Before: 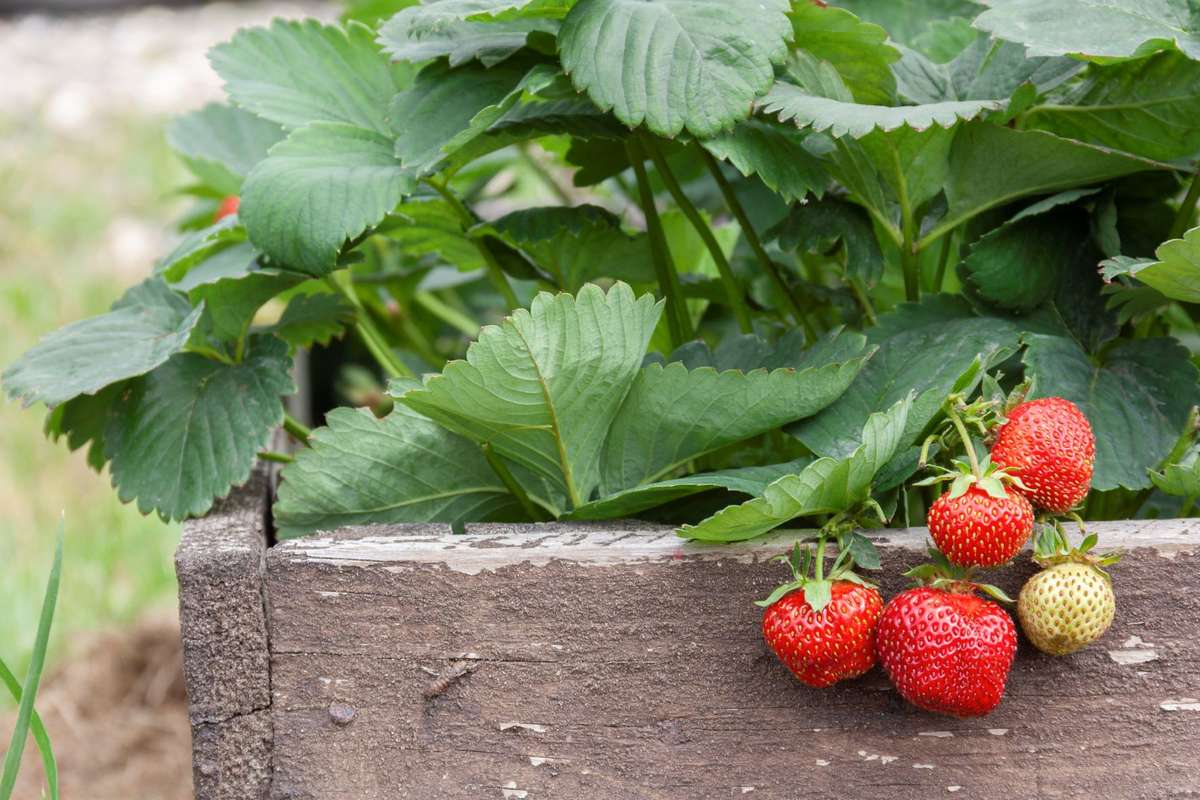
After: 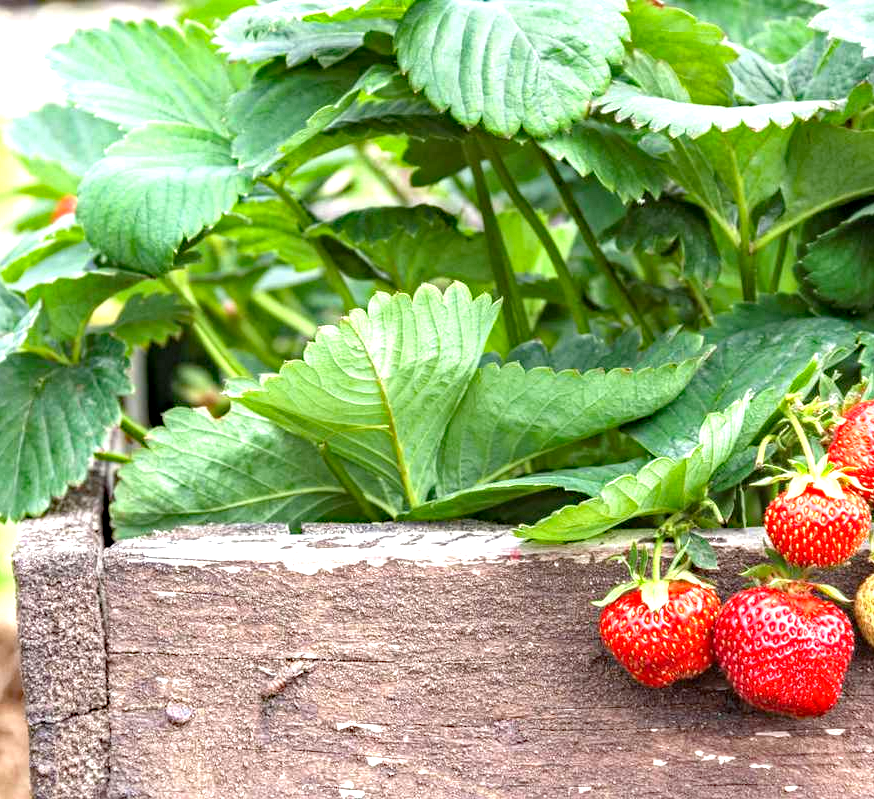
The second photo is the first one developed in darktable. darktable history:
exposure: black level correction 0, exposure 1.199 EV, compensate exposure bias true, compensate highlight preservation false
haze removal: strength 0.41, compatibility mode true, adaptive false
local contrast: on, module defaults
crop: left 13.631%, top 0%, right 13.489%
